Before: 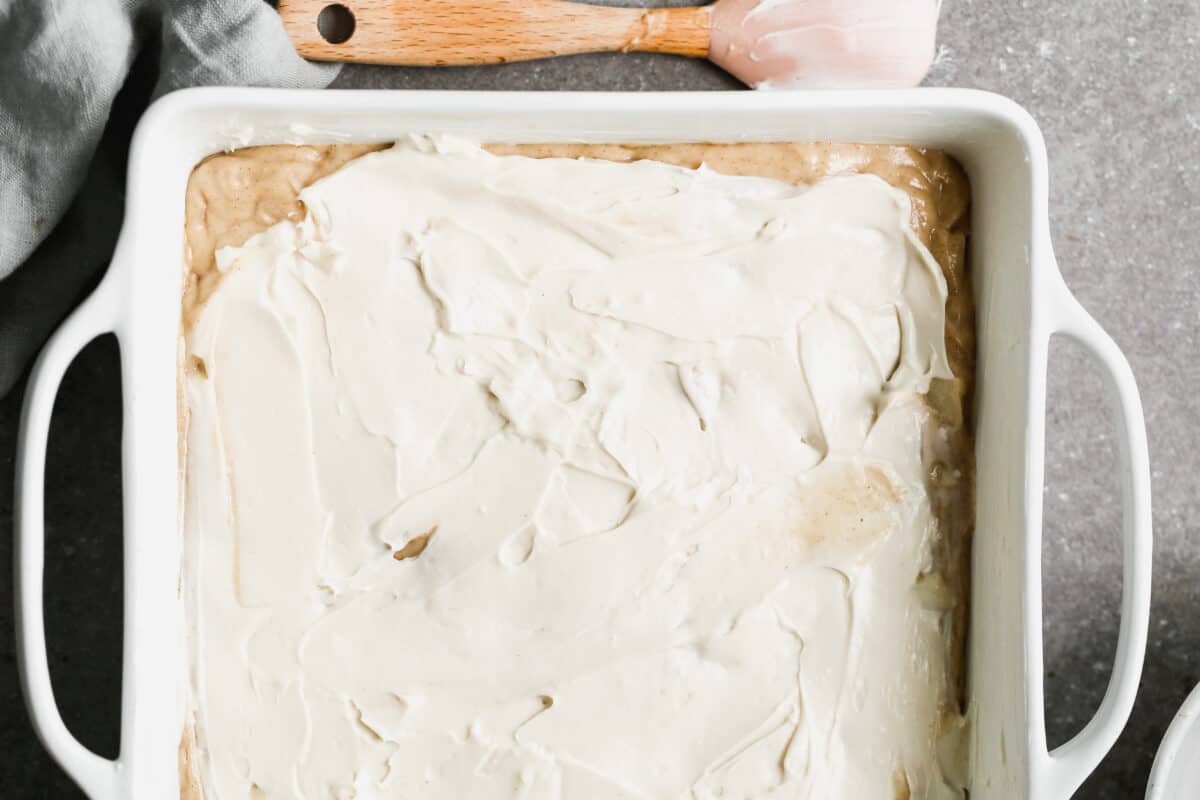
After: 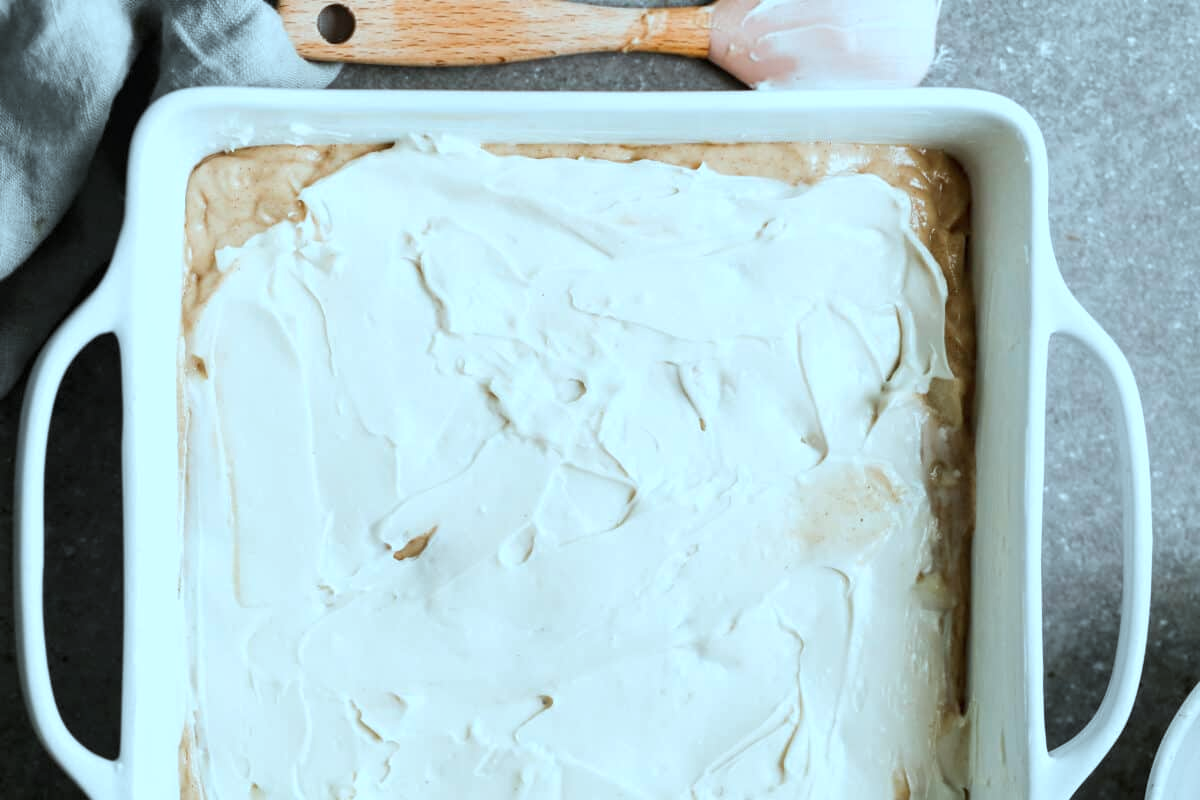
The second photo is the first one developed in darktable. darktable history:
color correction: highlights a* -11.71, highlights b* -15.58
local contrast: highlights 100%, shadows 100%, detail 120%, midtone range 0.2
